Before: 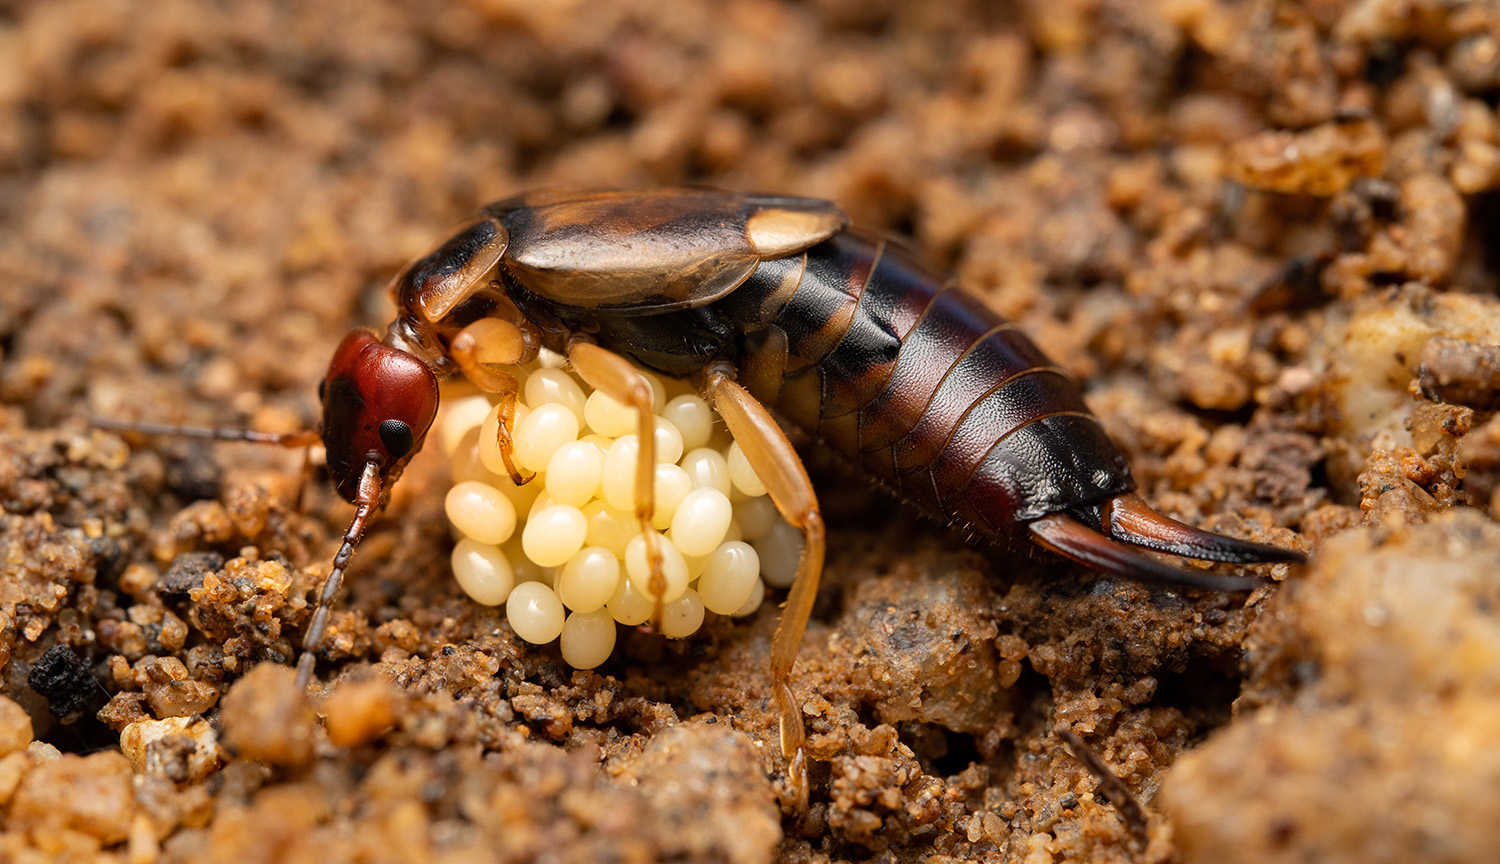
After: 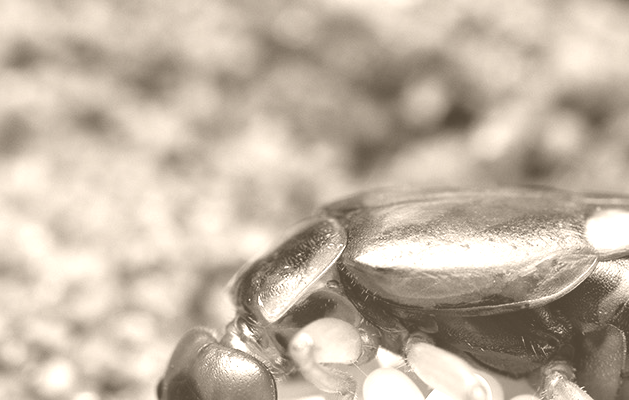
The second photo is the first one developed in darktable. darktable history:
colorize: hue 34.49°, saturation 35.33%, source mix 100%, version 1
crop and rotate: left 10.817%, top 0.062%, right 47.194%, bottom 53.626%
